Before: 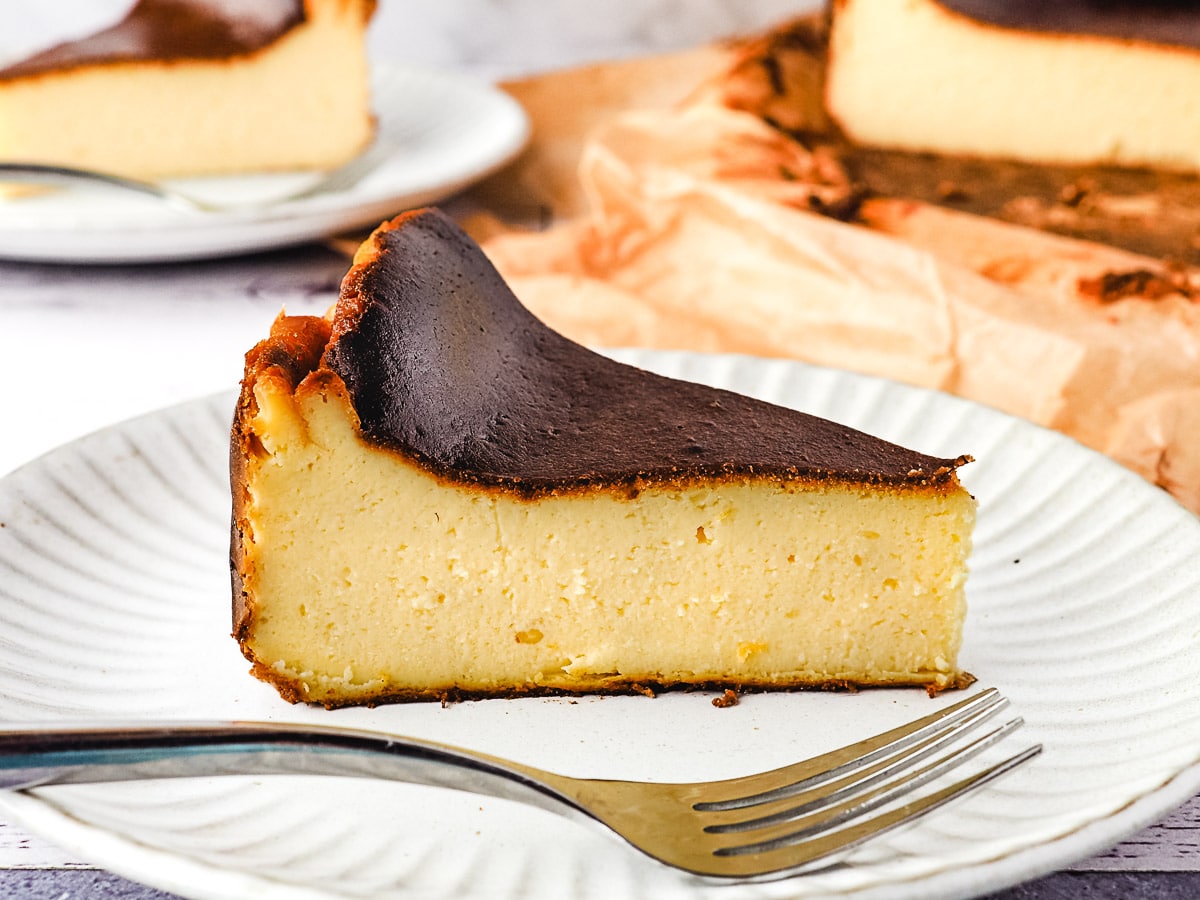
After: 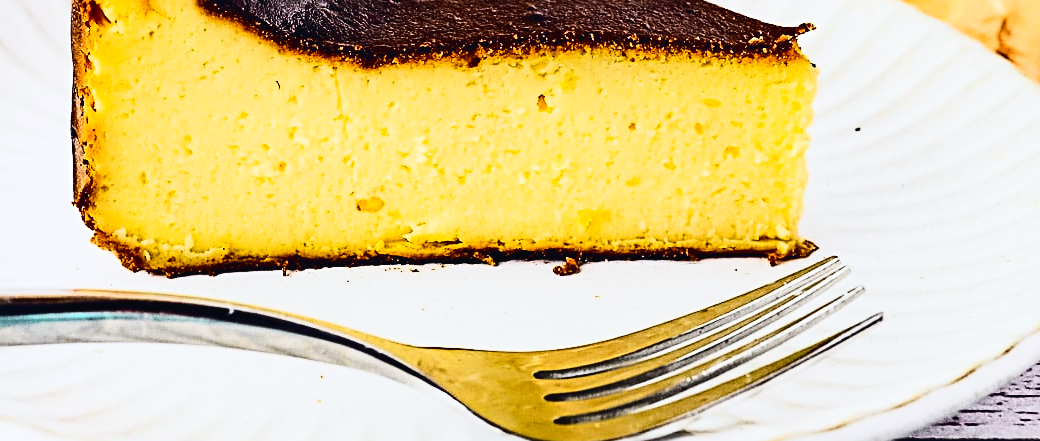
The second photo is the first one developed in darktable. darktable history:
tone curve: curves: ch0 [(0, 0.023) (0.104, 0.058) (0.21, 0.162) (0.469, 0.524) (0.579, 0.65) (0.725, 0.8) (0.858, 0.903) (1, 0.974)]; ch1 [(0, 0) (0.414, 0.395) (0.447, 0.447) (0.502, 0.501) (0.521, 0.512) (0.57, 0.563) (0.618, 0.61) (0.654, 0.642) (1, 1)]; ch2 [(0, 0) (0.356, 0.408) (0.437, 0.453) (0.492, 0.485) (0.524, 0.508) (0.566, 0.567) (0.595, 0.604) (1, 1)], color space Lab, independent channels, preserve colors none
contrast brightness saturation: contrast 0.28
sharpen: radius 3.133
crop and rotate: left 13.284%, top 48.105%, bottom 2.852%
color balance rgb: global offset › chroma 0.066%, global offset › hue 254.27°, linear chroma grading › global chroma 15.292%, perceptual saturation grading › global saturation 19.378%
